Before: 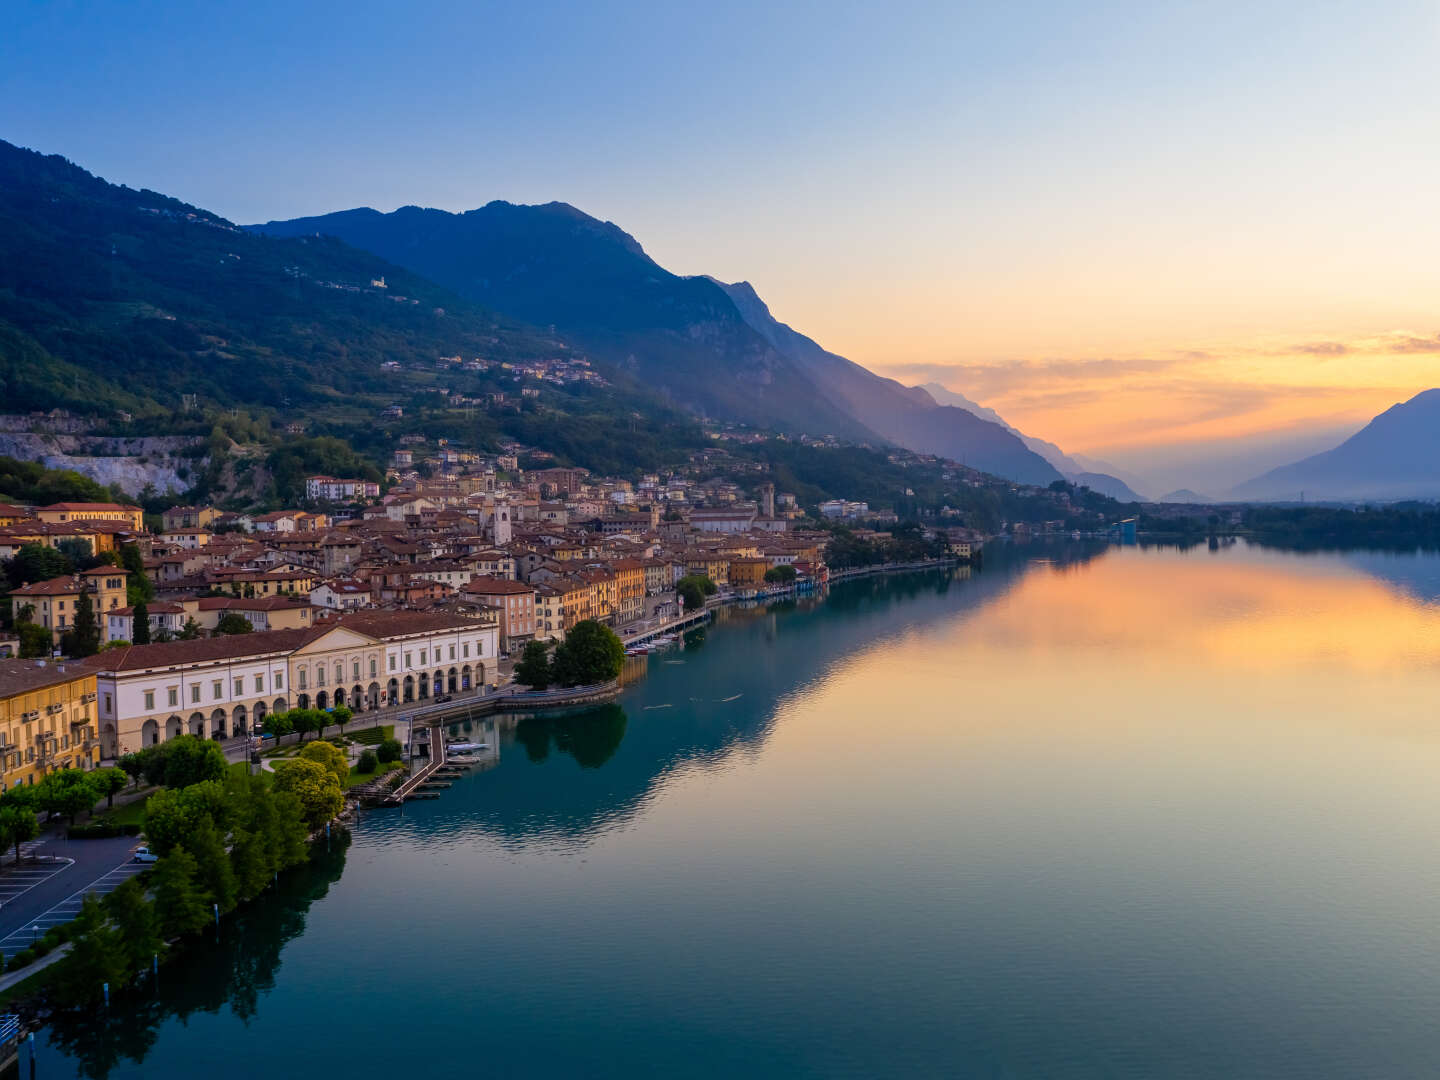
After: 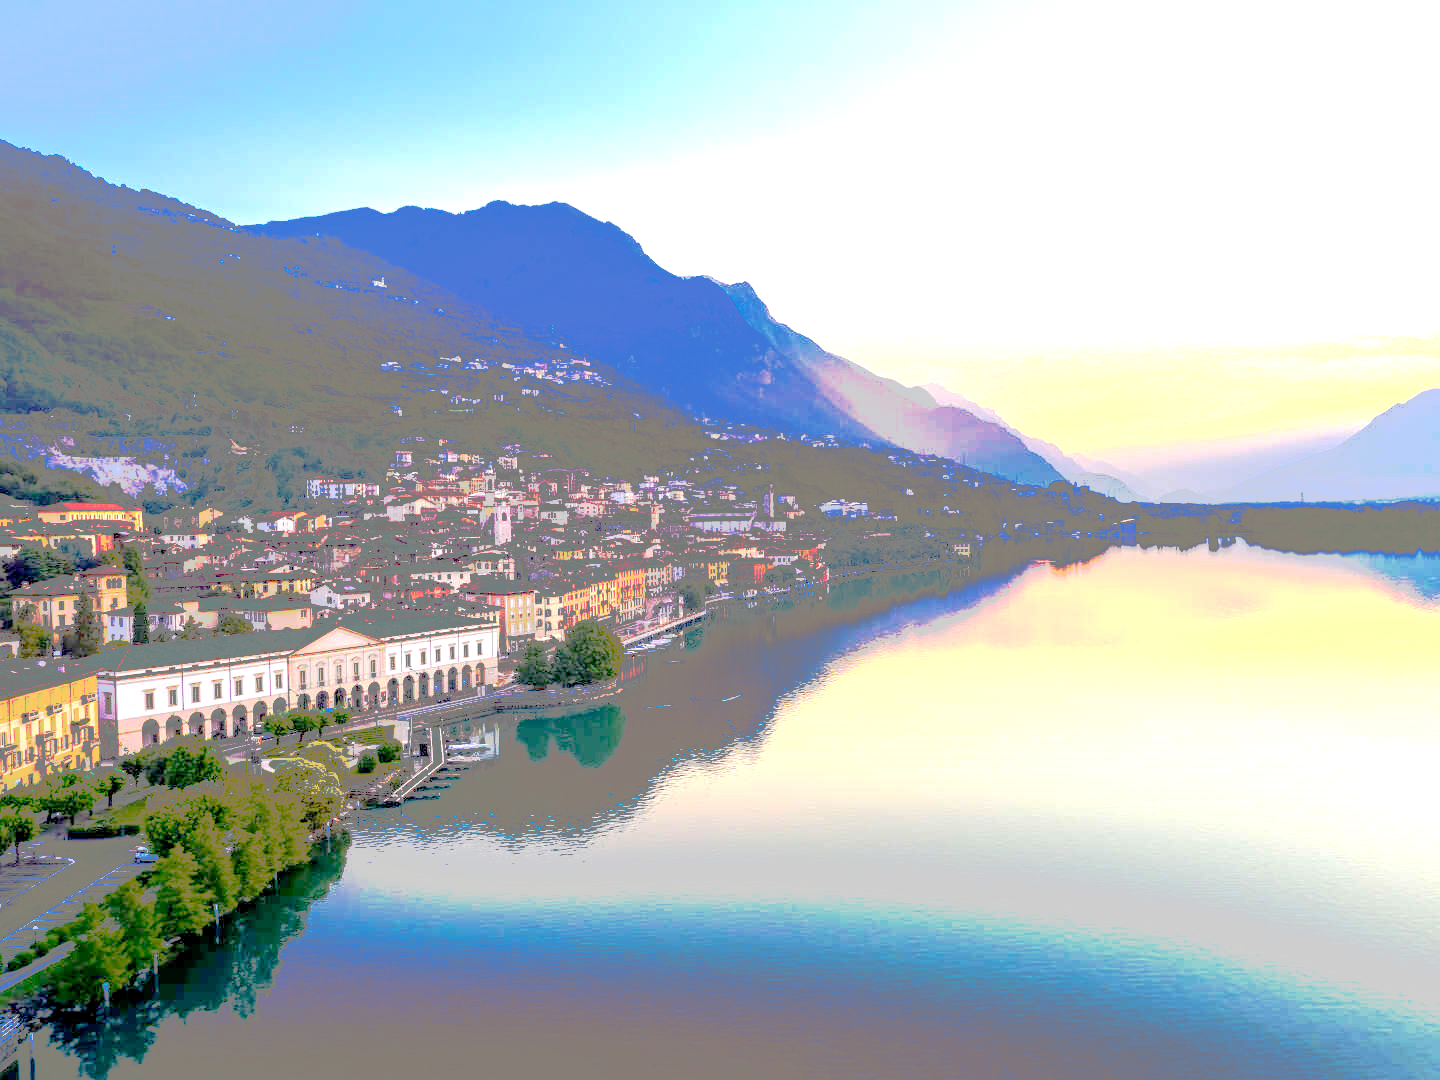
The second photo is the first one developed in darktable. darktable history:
tone curve: curves: ch0 [(0, 0) (0.003, 0.011) (0.011, 0.043) (0.025, 0.133) (0.044, 0.226) (0.069, 0.303) (0.1, 0.371) (0.136, 0.429) (0.177, 0.482) (0.224, 0.516) (0.277, 0.539) (0.335, 0.535) (0.399, 0.517) (0.468, 0.498) (0.543, 0.523) (0.623, 0.655) (0.709, 0.83) (0.801, 0.827) (0.898, 0.89) (1, 1)], preserve colors none
exposure: black level correction 0.001, exposure 1.398 EV, compensate exposure bias true, compensate highlight preservation false
